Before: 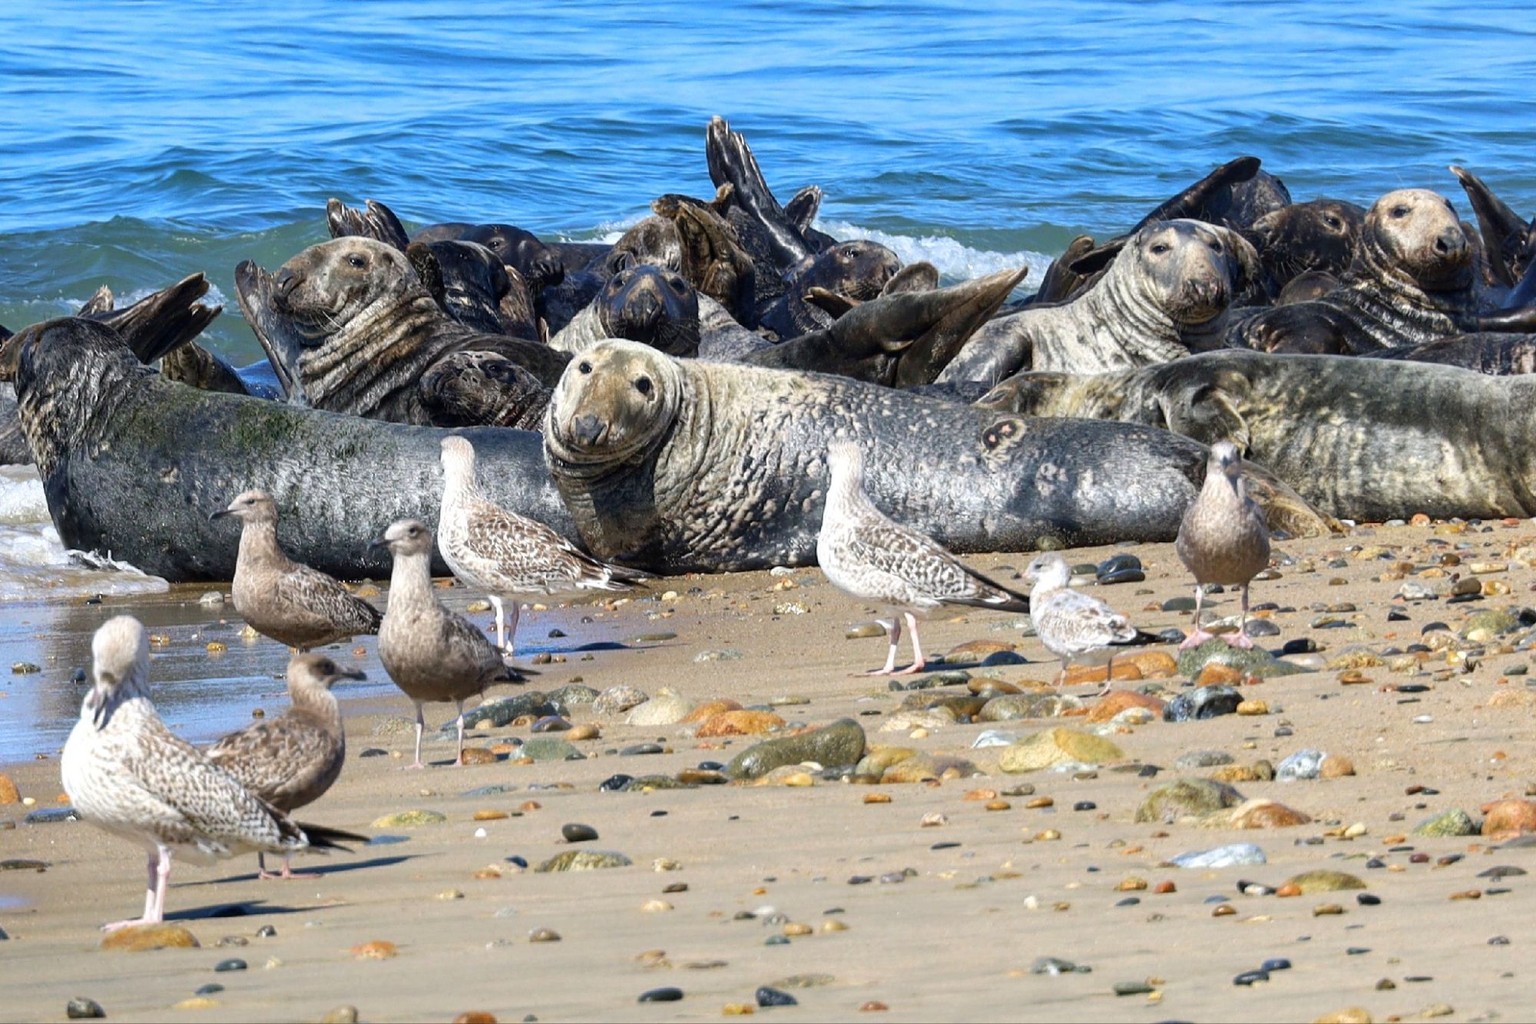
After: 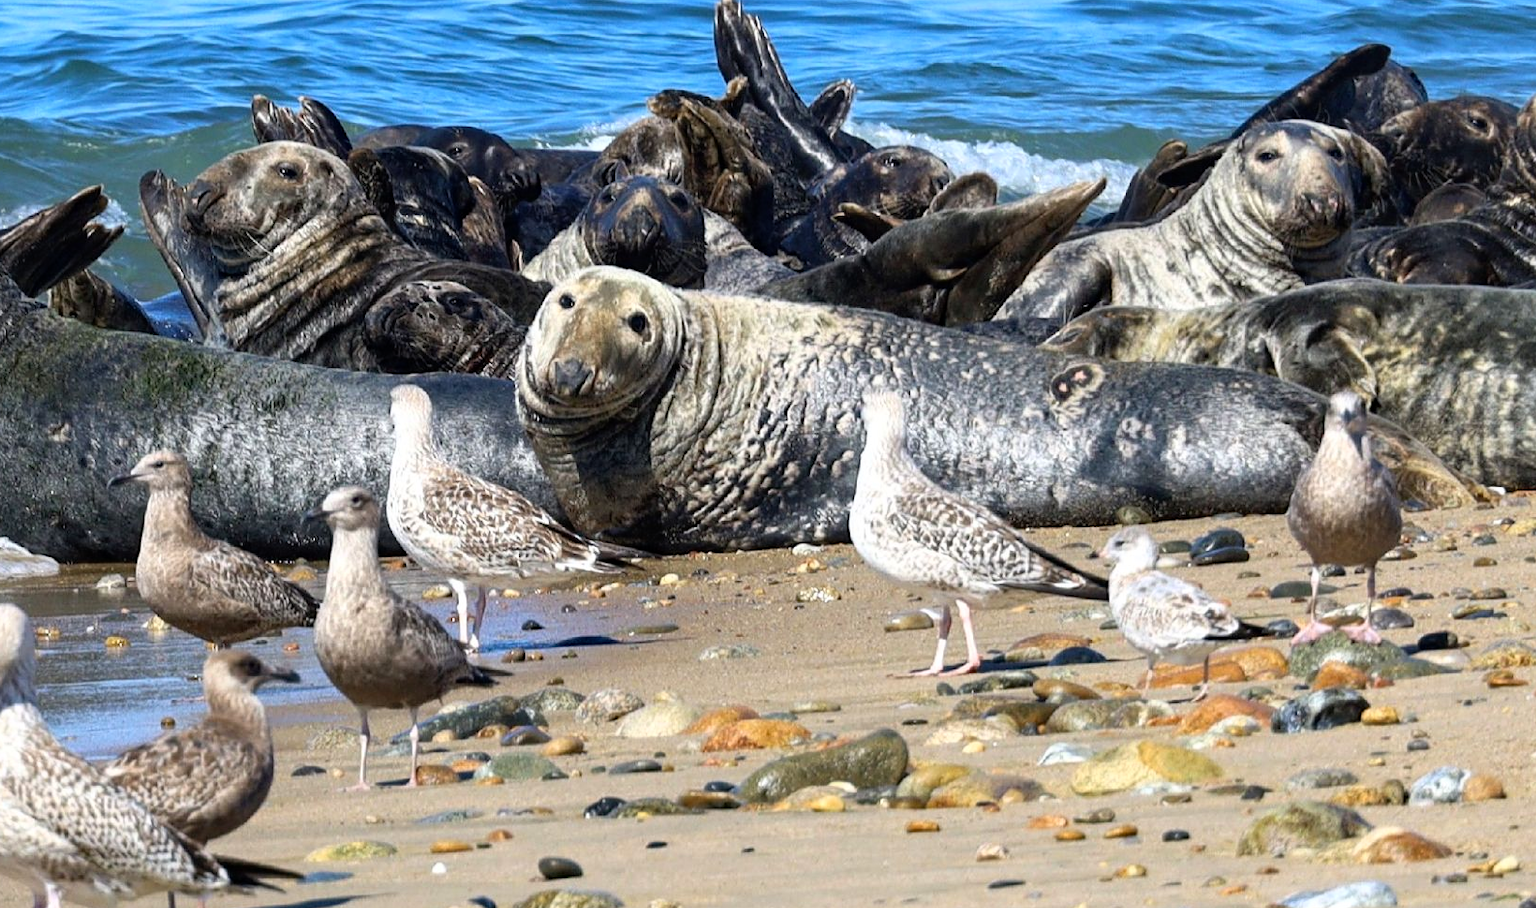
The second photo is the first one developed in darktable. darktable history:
crop: left 7.856%, top 11.836%, right 10.12%, bottom 15.387%
haze removal: strength 0.1, compatibility mode true, adaptive false
rgb curve: curves: ch0 [(0, 0) (0.078, 0.051) (0.929, 0.956) (1, 1)], compensate middle gray true
